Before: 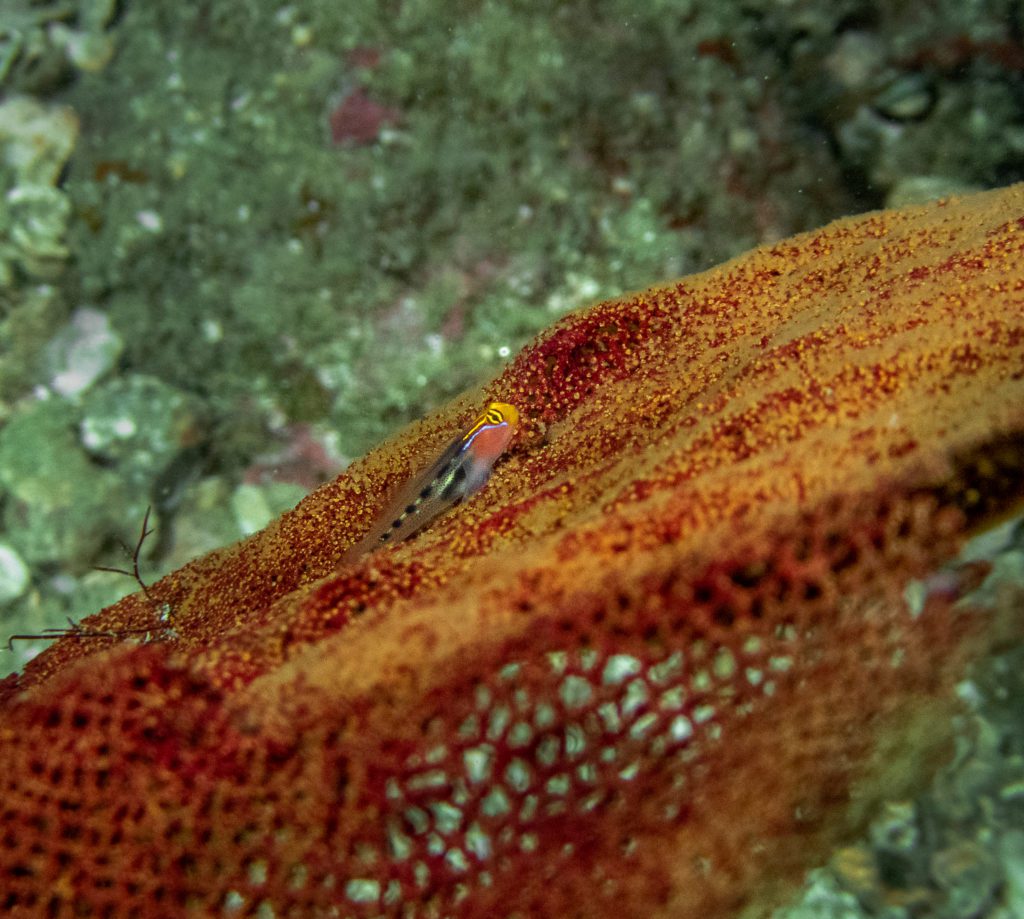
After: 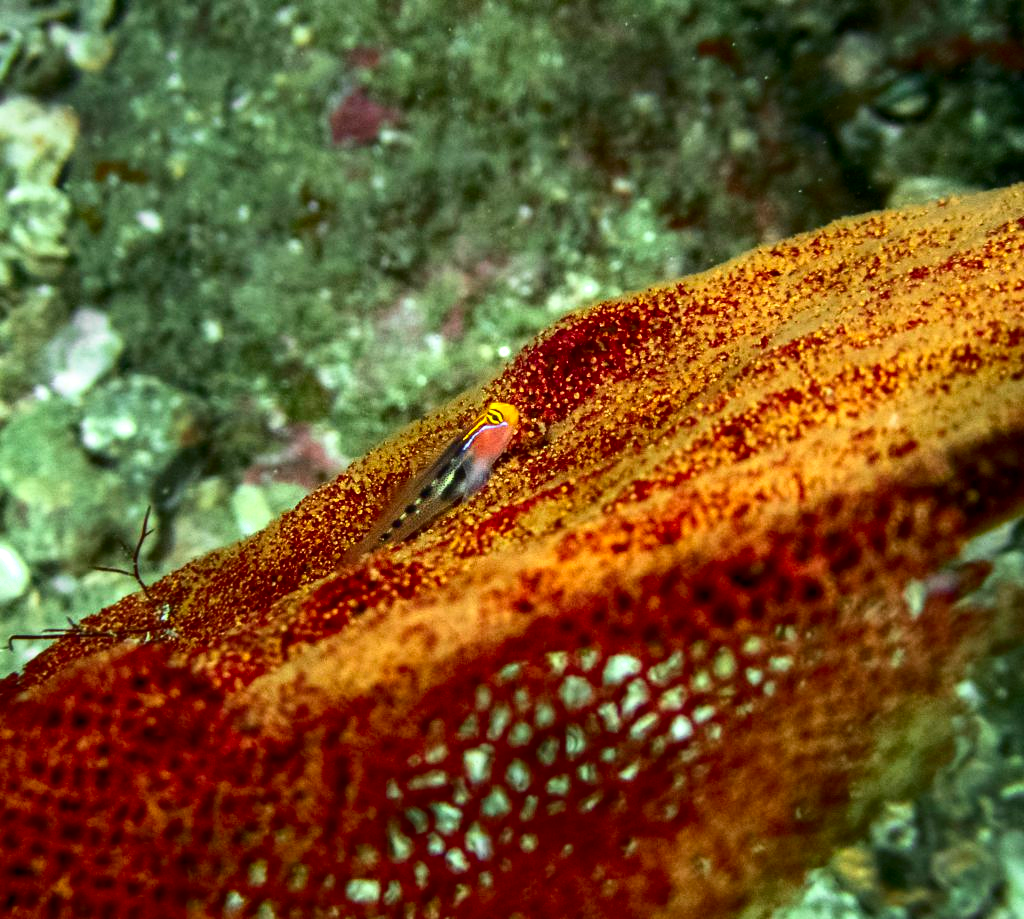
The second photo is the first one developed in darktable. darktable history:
contrast brightness saturation: contrast 0.213, brightness -0.107, saturation 0.211
exposure: exposure 0.702 EV, compensate highlight preservation false
shadows and highlights: shadows 1.62, highlights 39.21
